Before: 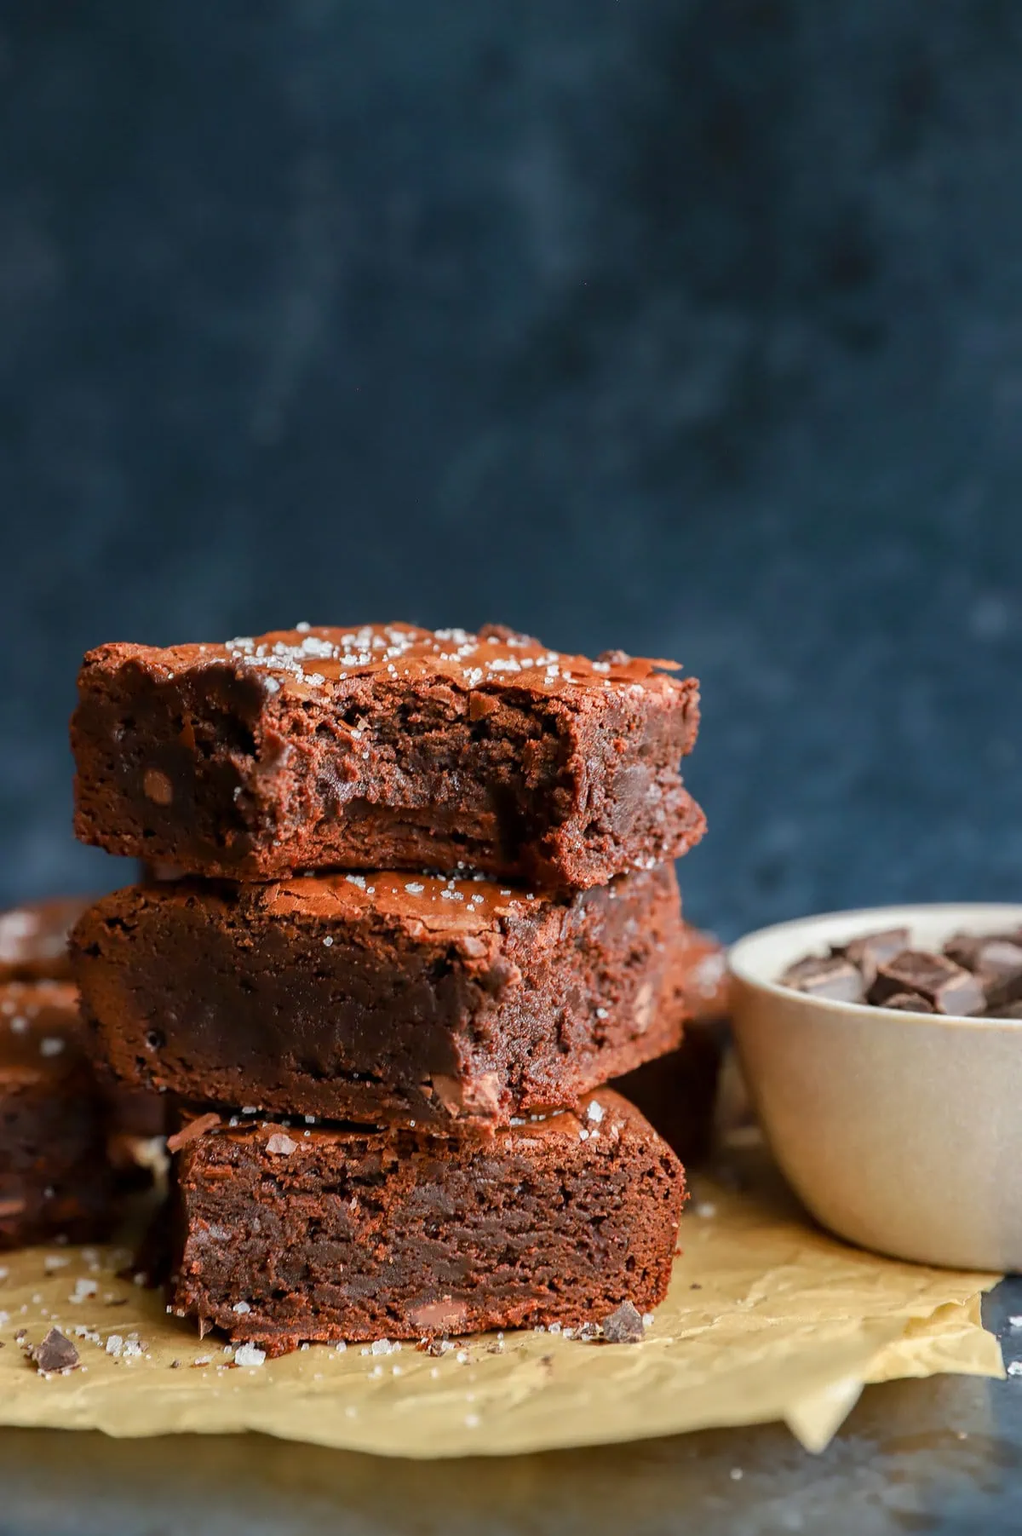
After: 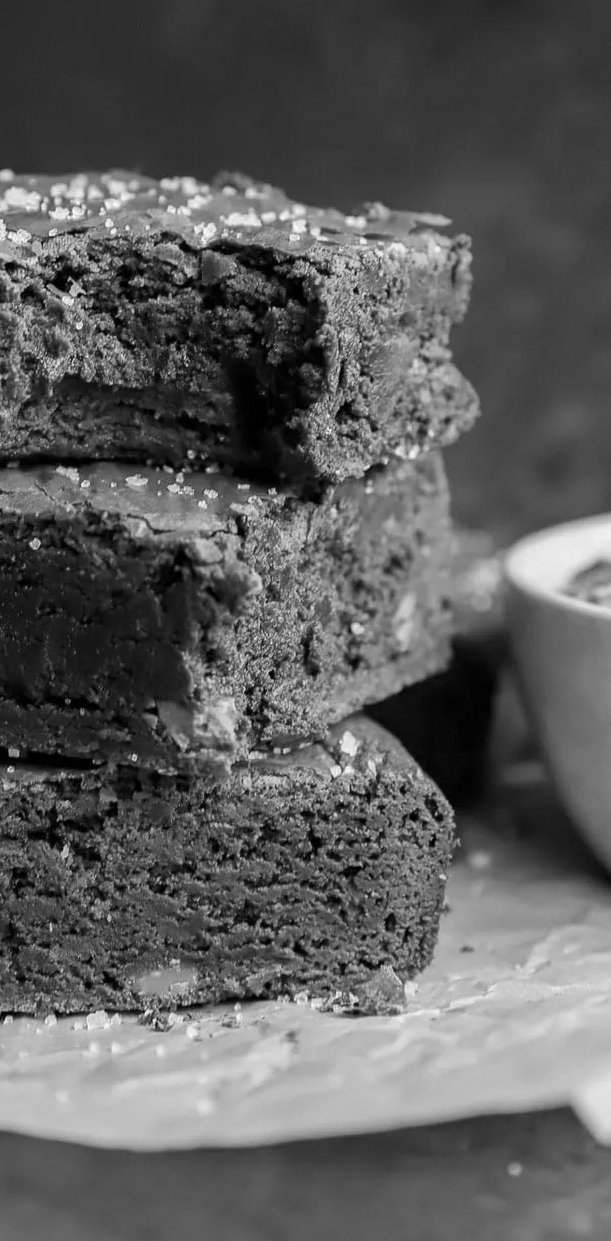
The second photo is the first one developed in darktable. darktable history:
monochrome: on, module defaults
color balance rgb: perceptual saturation grading › global saturation 20%, perceptual saturation grading › highlights -25%, perceptual saturation grading › shadows 50%
crop and rotate: left 29.237%, top 31.152%, right 19.807%
